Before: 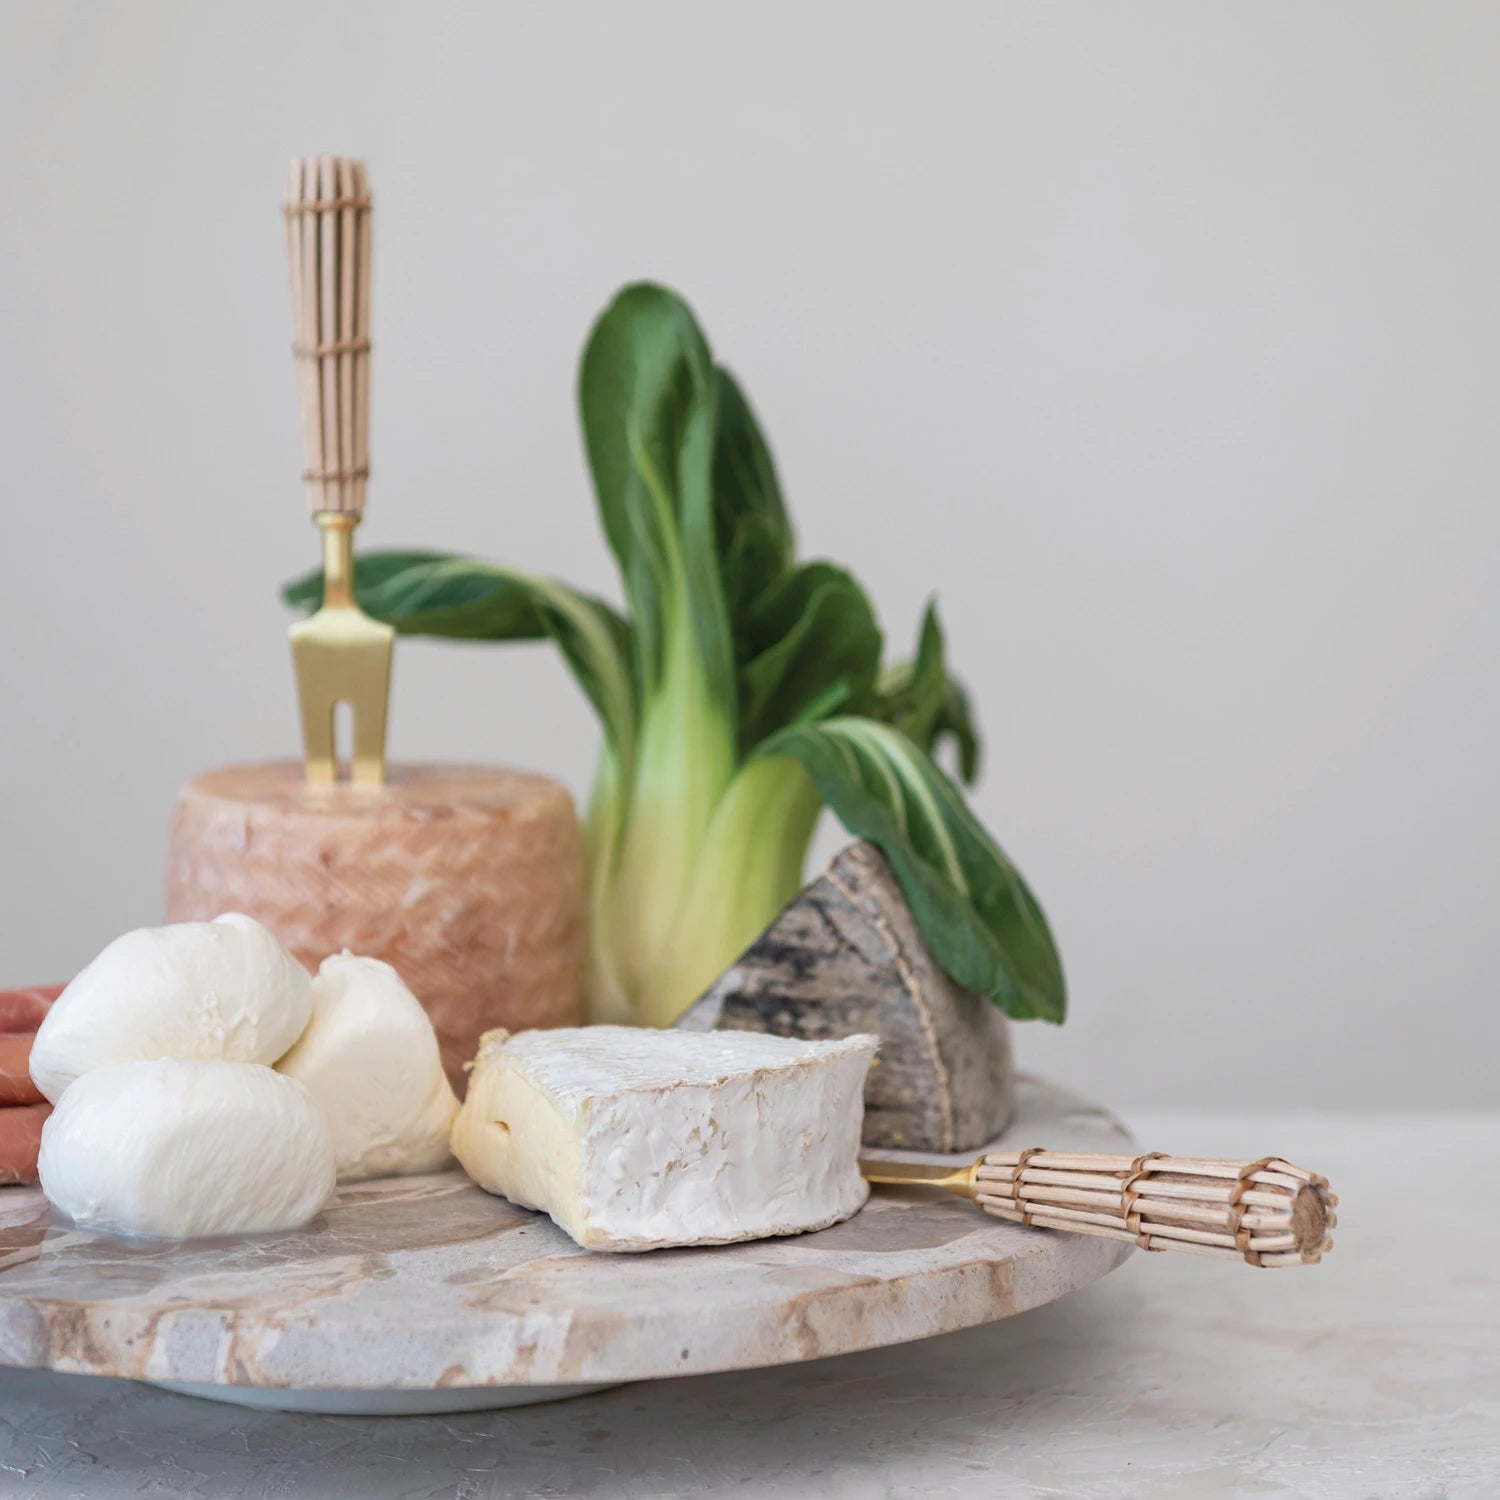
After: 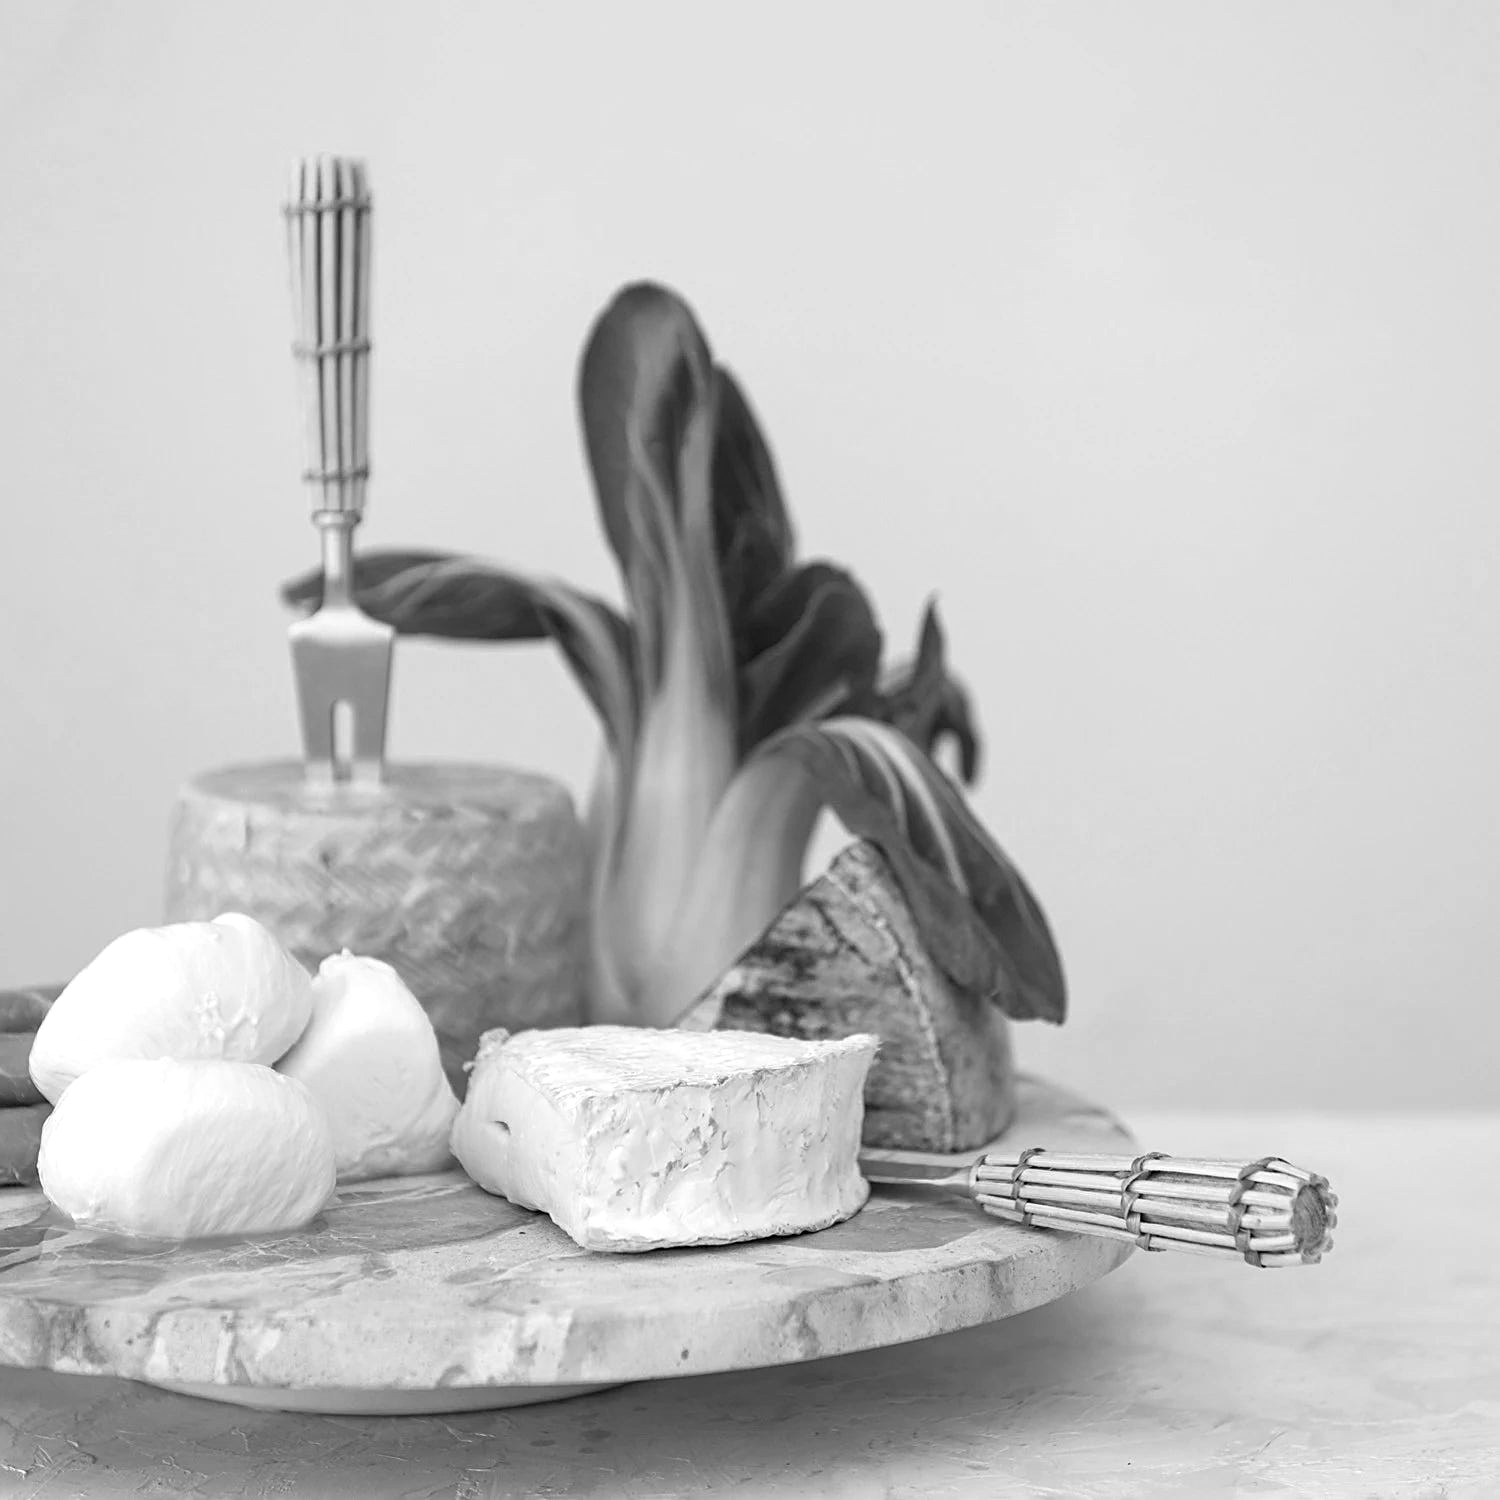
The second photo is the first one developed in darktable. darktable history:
exposure: black level correction 0, exposure 0.5 EV, compensate highlight preservation false
rgb levels: preserve colors max RGB
sharpen: on, module defaults
color calibration: output gray [0.246, 0.254, 0.501, 0], gray › normalize channels true, illuminant same as pipeline (D50), adaptation XYZ, x 0.346, y 0.359, gamut compression 0
